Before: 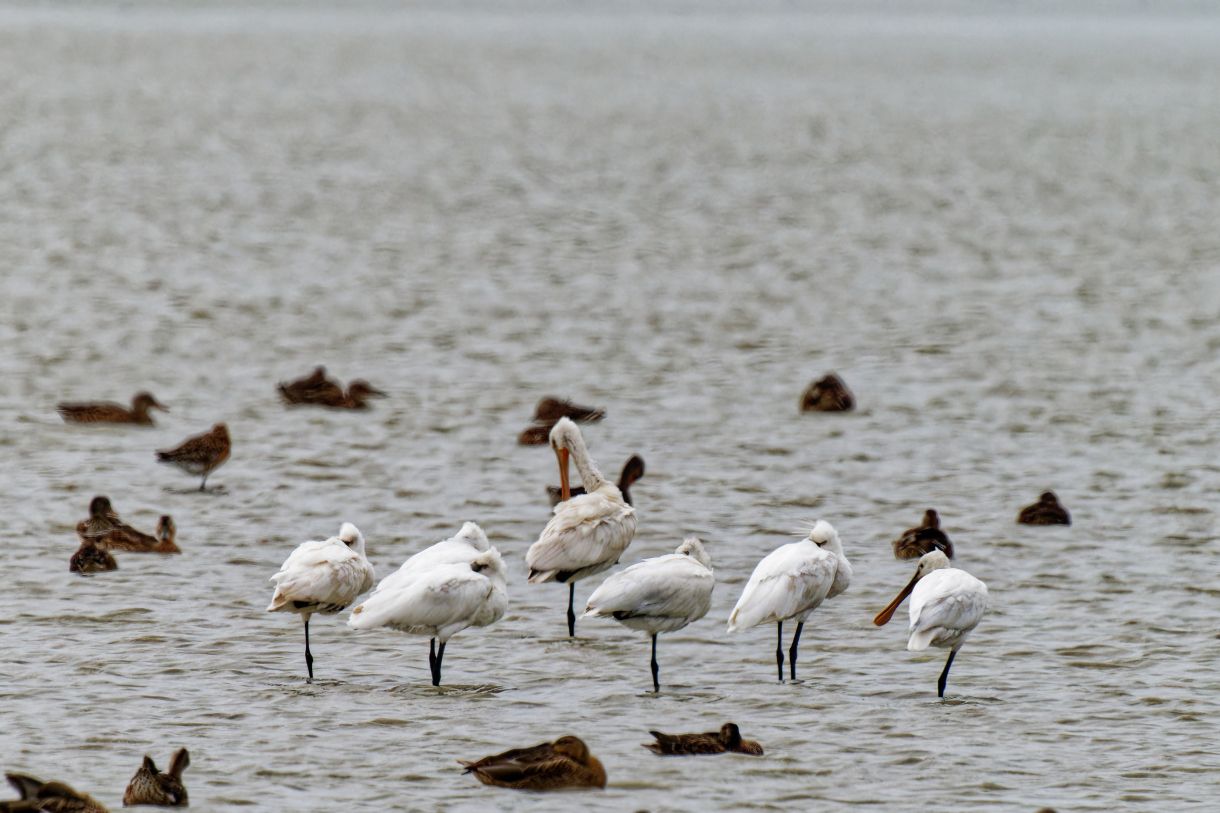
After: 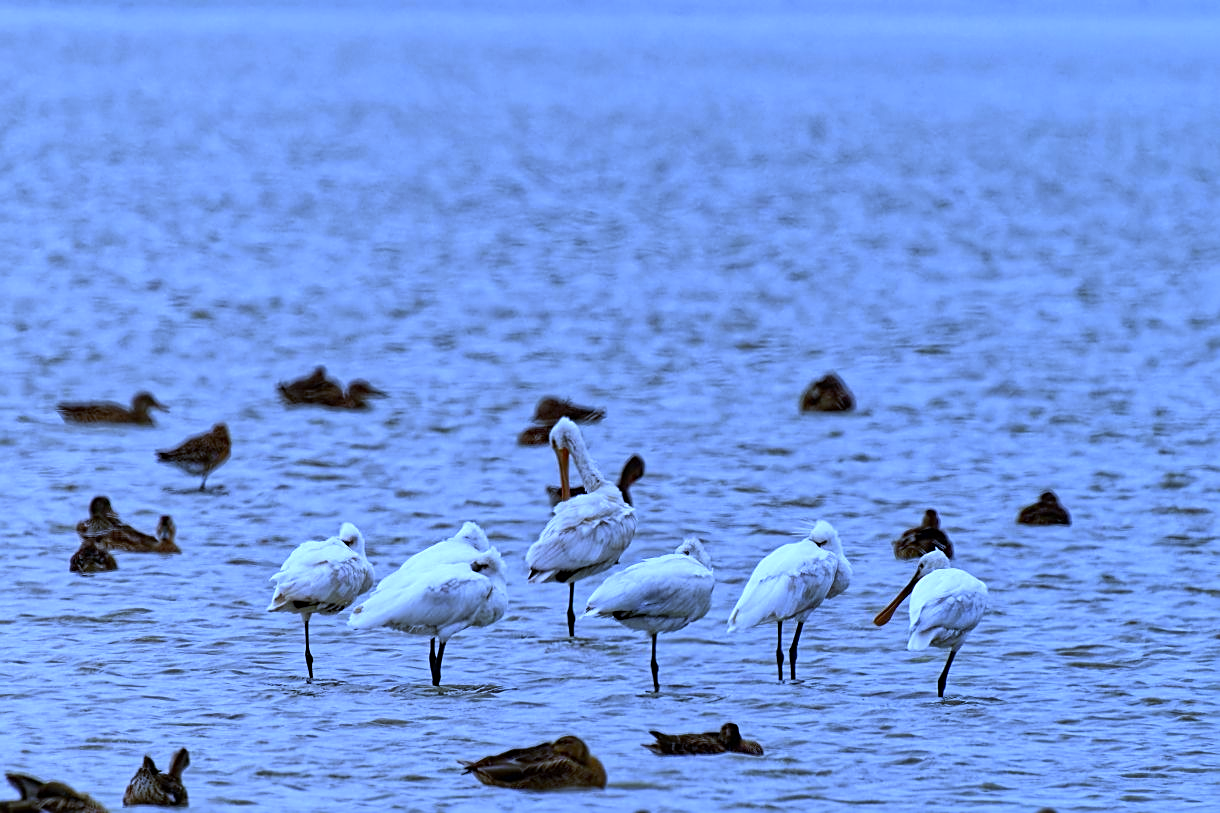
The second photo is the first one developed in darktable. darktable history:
sharpen: on, module defaults
tone equalizer: on, module defaults
shadows and highlights: radius 337.17, shadows 29.01, soften with gaussian
white balance: red 0.766, blue 1.537
